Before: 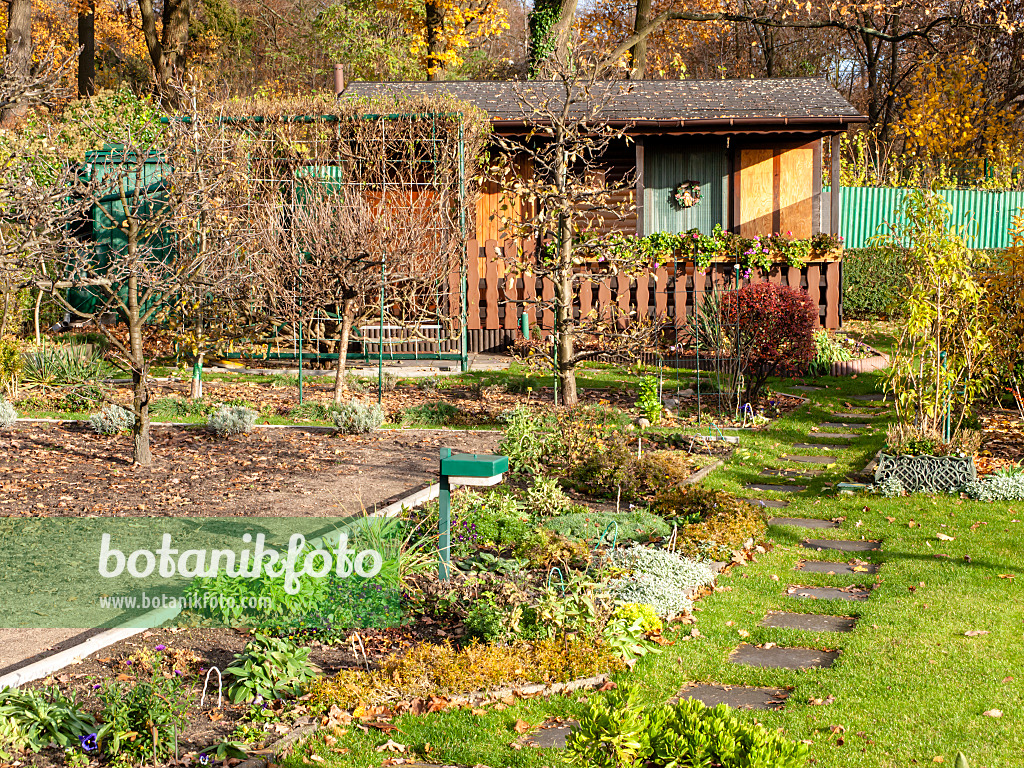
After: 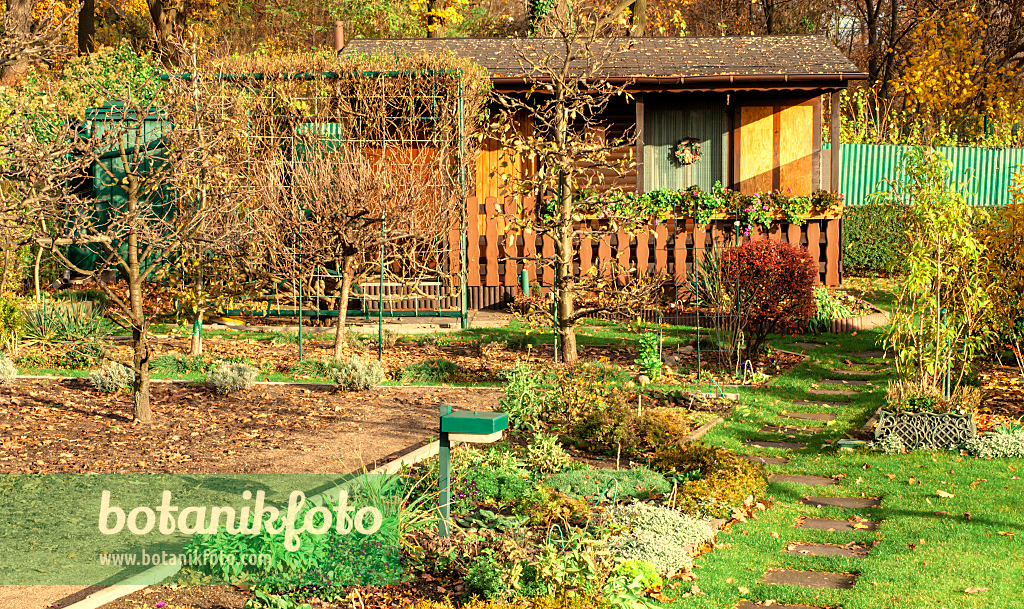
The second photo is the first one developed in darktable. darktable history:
color zones: curves: ch2 [(0, 0.5) (0.143, 0.517) (0.286, 0.571) (0.429, 0.522) (0.571, 0.5) (0.714, 0.5) (0.857, 0.5) (1, 0.5)]
white balance: red 1.138, green 0.996, blue 0.812
crop and rotate: top 5.667%, bottom 14.937%
